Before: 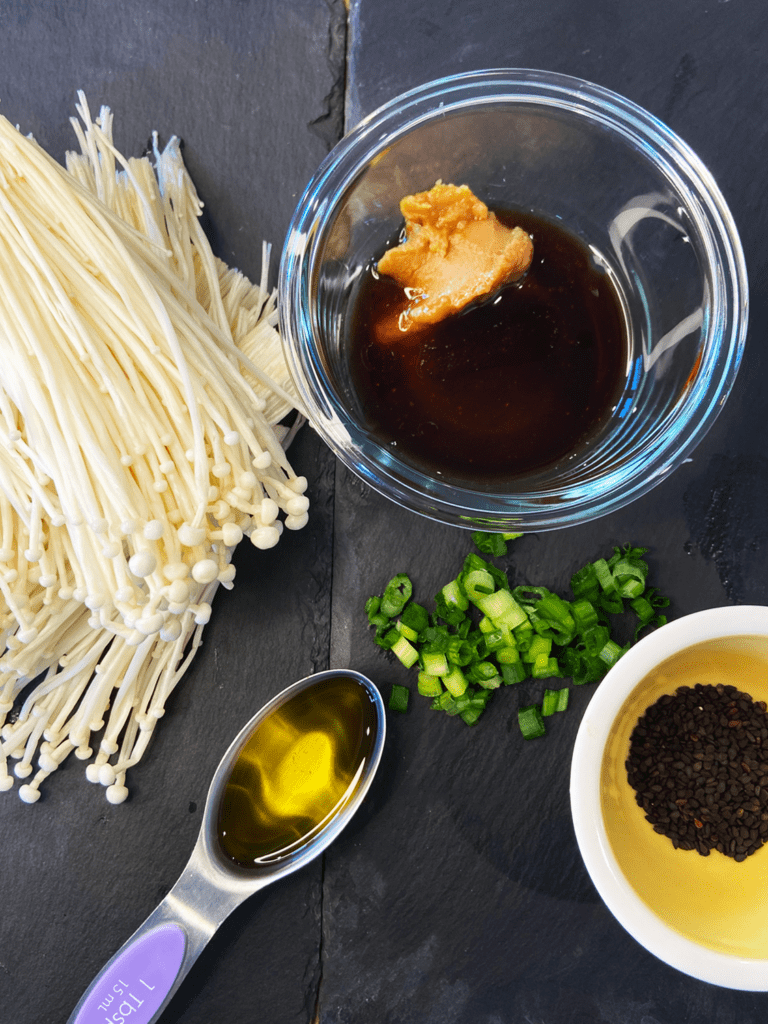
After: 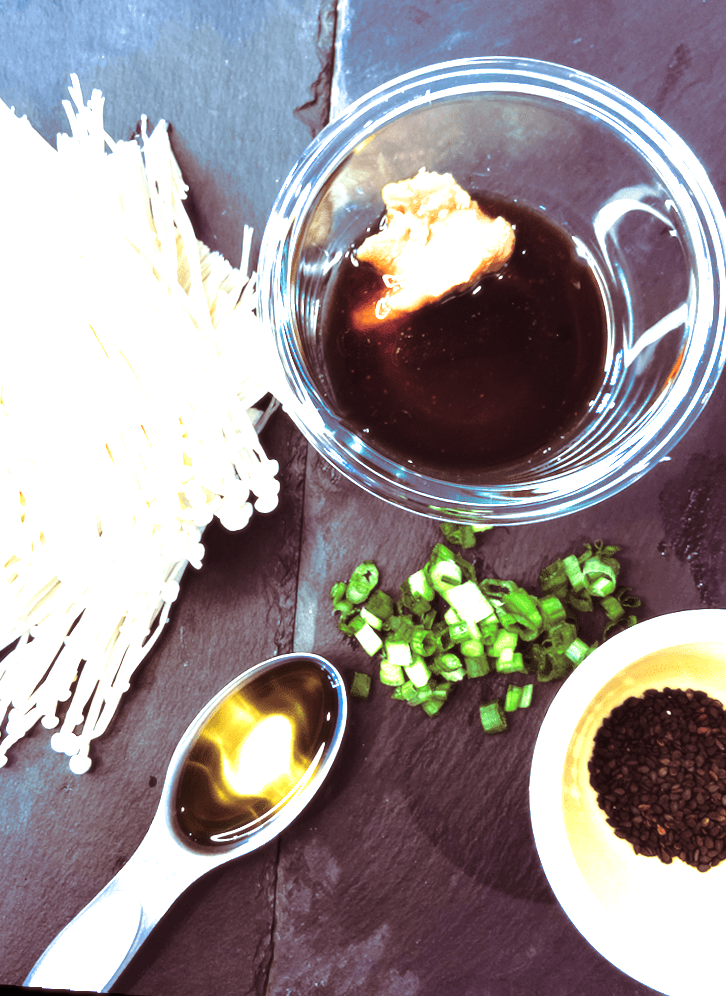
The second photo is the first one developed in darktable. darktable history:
color correction: highlights a* -11.71, highlights b* -15.58
base curve: curves: ch0 [(0, 0) (0.073, 0.04) (0.157, 0.139) (0.492, 0.492) (0.758, 0.758) (1, 1)], preserve colors none
white balance: emerald 1
rotate and perspective: lens shift (horizontal) -0.055, automatic cropping off
exposure: black level correction 0, exposure 1.741 EV, compensate exposure bias true, compensate highlight preservation false
split-toning: on, module defaults
soften: size 10%, saturation 50%, brightness 0.2 EV, mix 10%
crop and rotate: angle -2.38°
